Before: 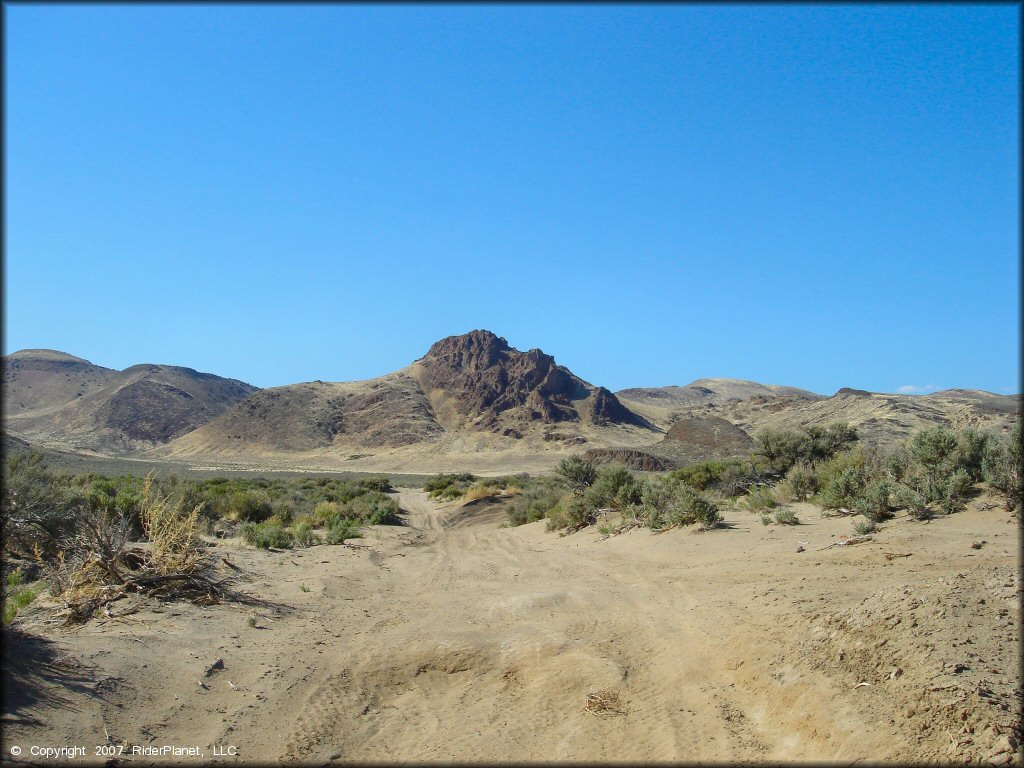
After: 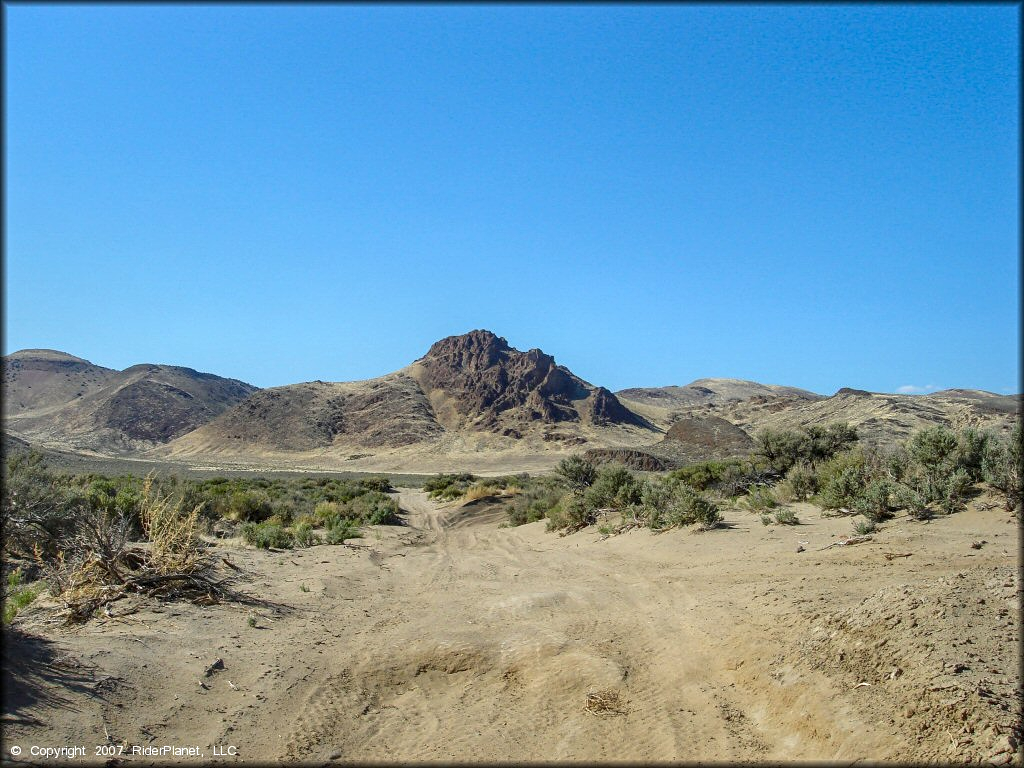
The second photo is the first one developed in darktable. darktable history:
sharpen: amount 0.2
local contrast: on, module defaults
